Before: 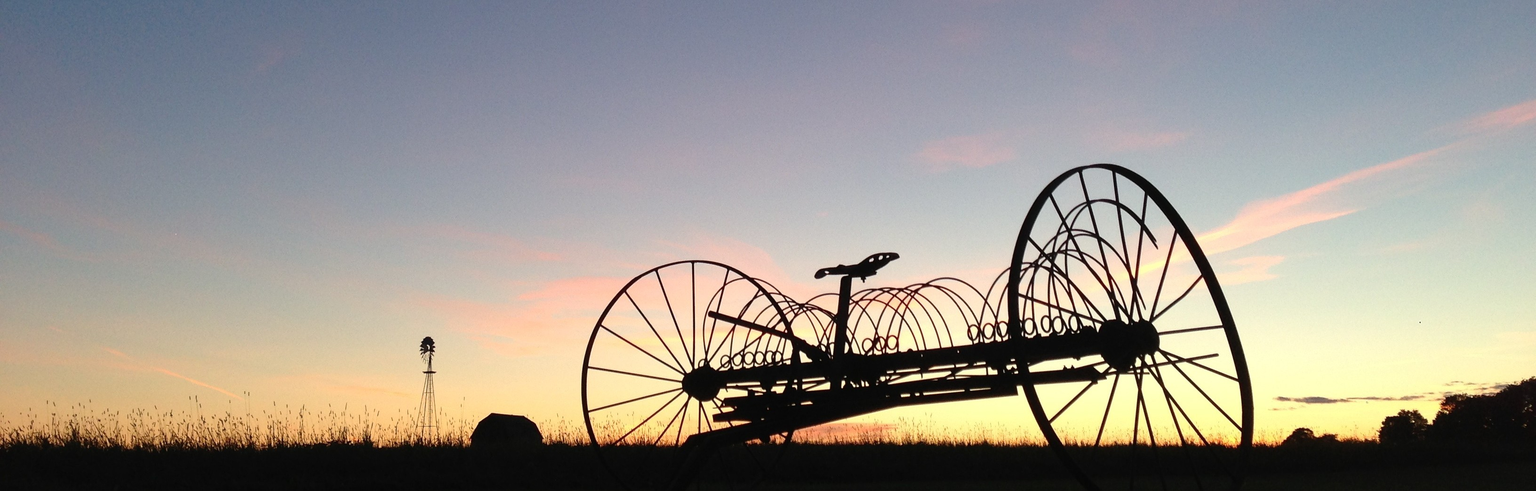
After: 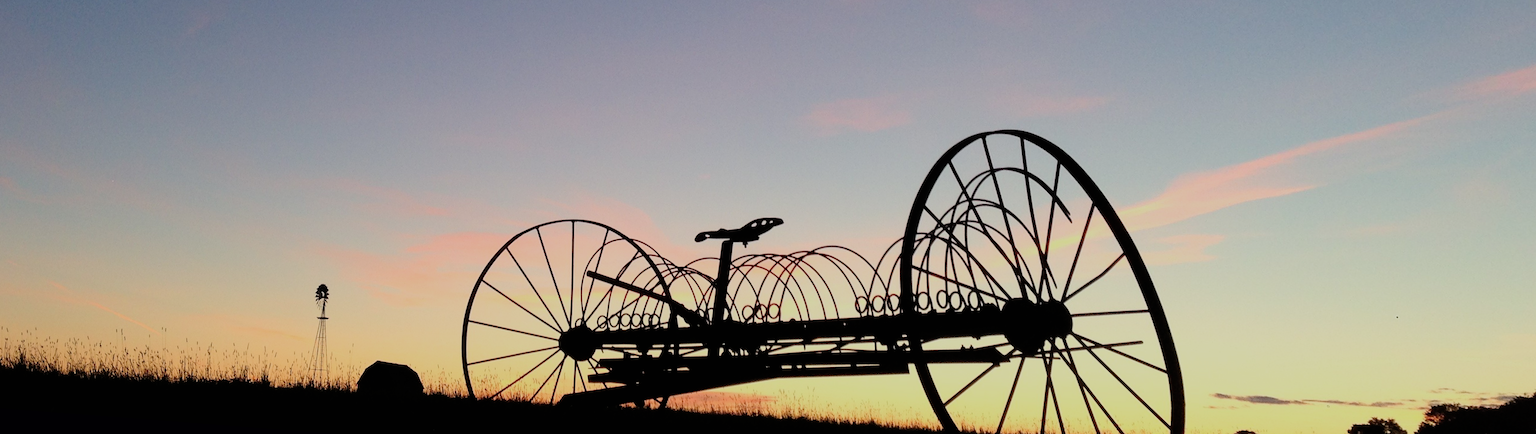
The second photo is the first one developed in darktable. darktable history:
filmic rgb: black relative exposure -7.15 EV, white relative exposure 5.36 EV, hardness 3.02, color science v6 (2022)
rotate and perspective: rotation 1.69°, lens shift (vertical) -0.023, lens shift (horizontal) -0.291, crop left 0.025, crop right 0.988, crop top 0.092, crop bottom 0.842
